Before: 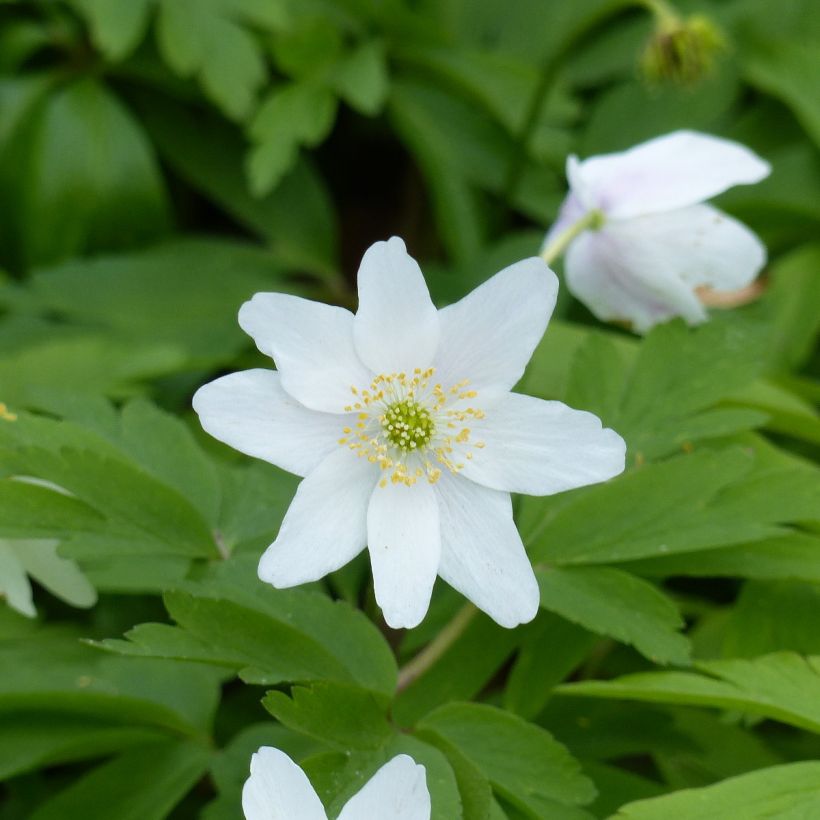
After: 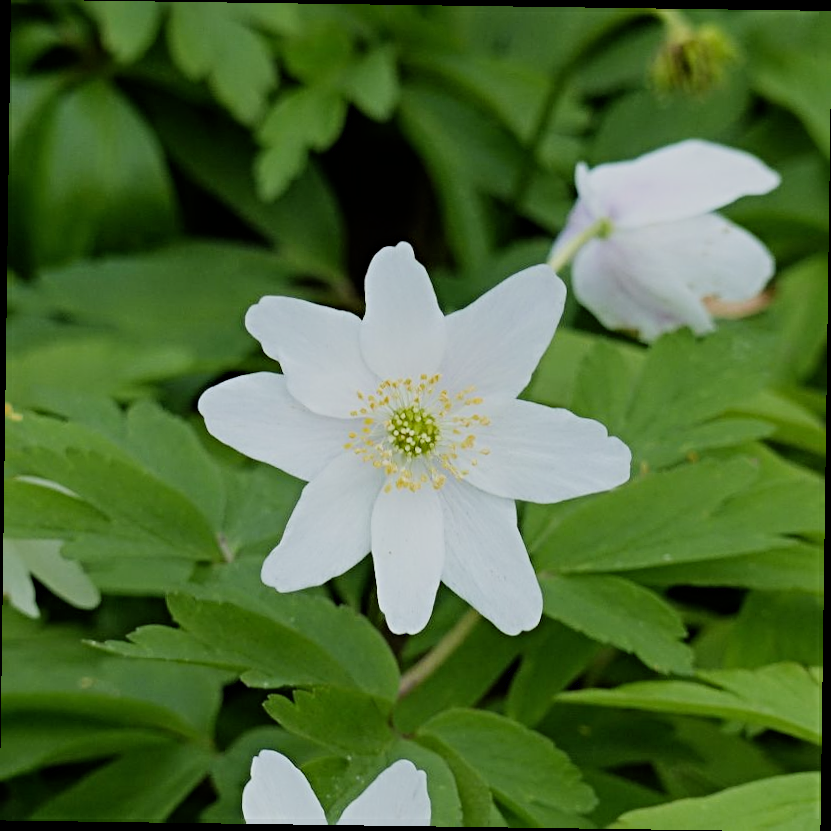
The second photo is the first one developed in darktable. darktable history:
sharpen: radius 4.883
rotate and perspective: rotation 0.8°, automatic cropping off
filmic rgb: black relative exposure -7.65 EV, white relative exposure 4.56 EV, hardness 3.61
